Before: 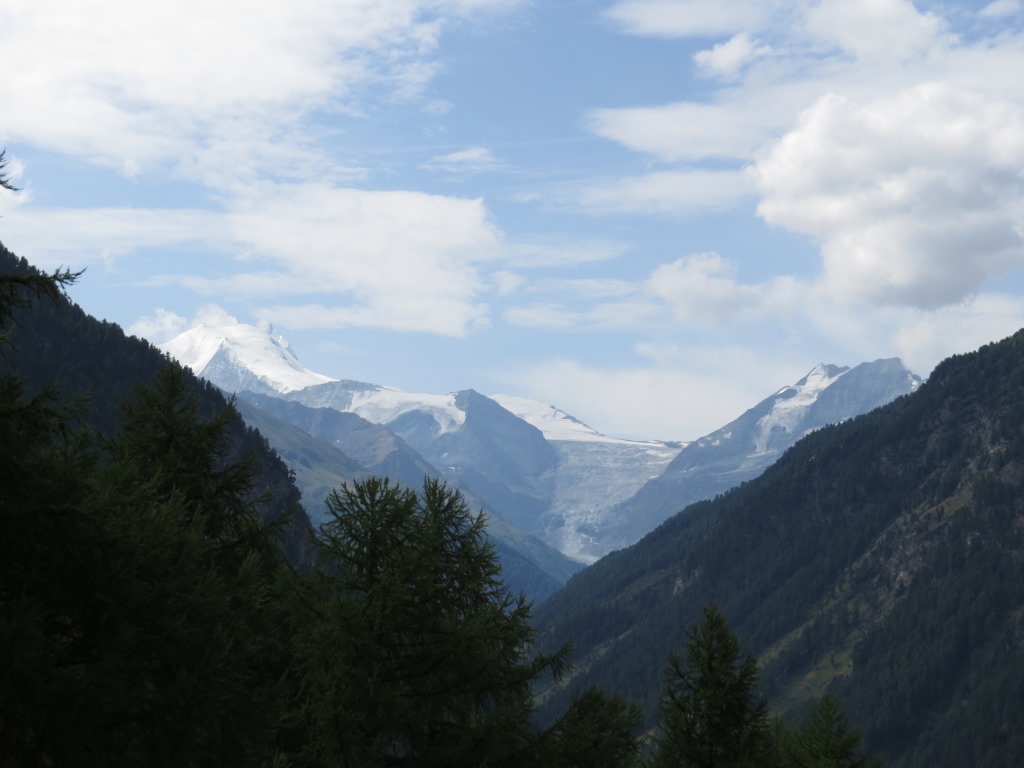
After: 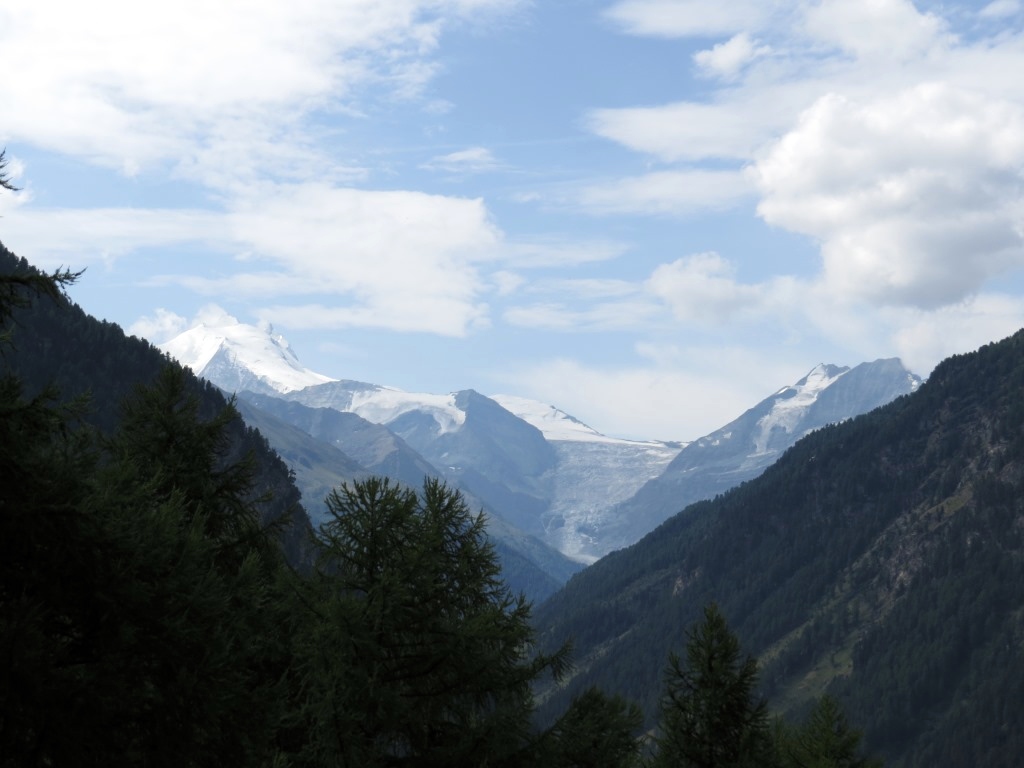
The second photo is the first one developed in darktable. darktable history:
levels: mode automatic, black 0.023%, white 99.97%, levels [0.062, 0.494, 0.925]
shadows and highlights: shadows 12, white point adjustment 1.2, highlights -0.36, soften with gaussian
